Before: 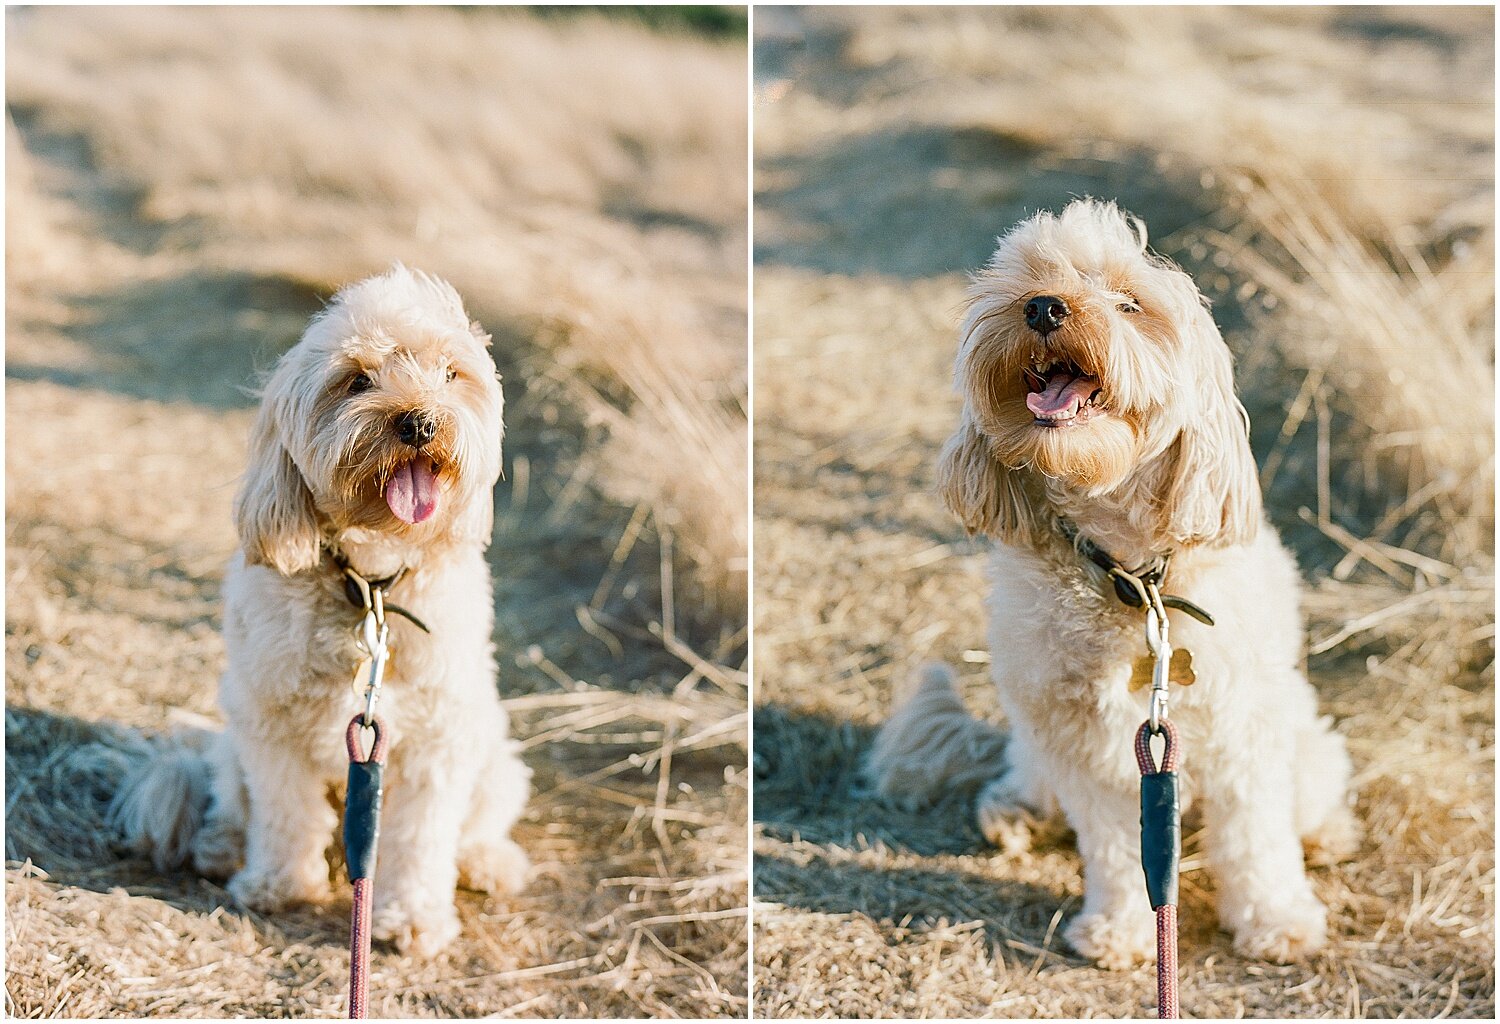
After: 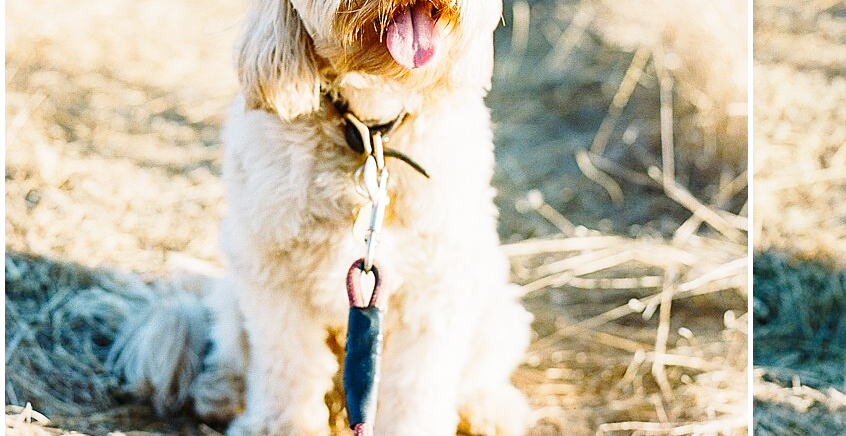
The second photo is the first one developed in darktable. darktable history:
base curve: curves: ch0 [(0, 0) (0.028, 0.03) (0.121, 0.232) (0.46, 0.748) (0.859, 0.968) (1, 1)], preserve colors none
crop: top 44.483%, right 43.593%, bottom 12.892%
